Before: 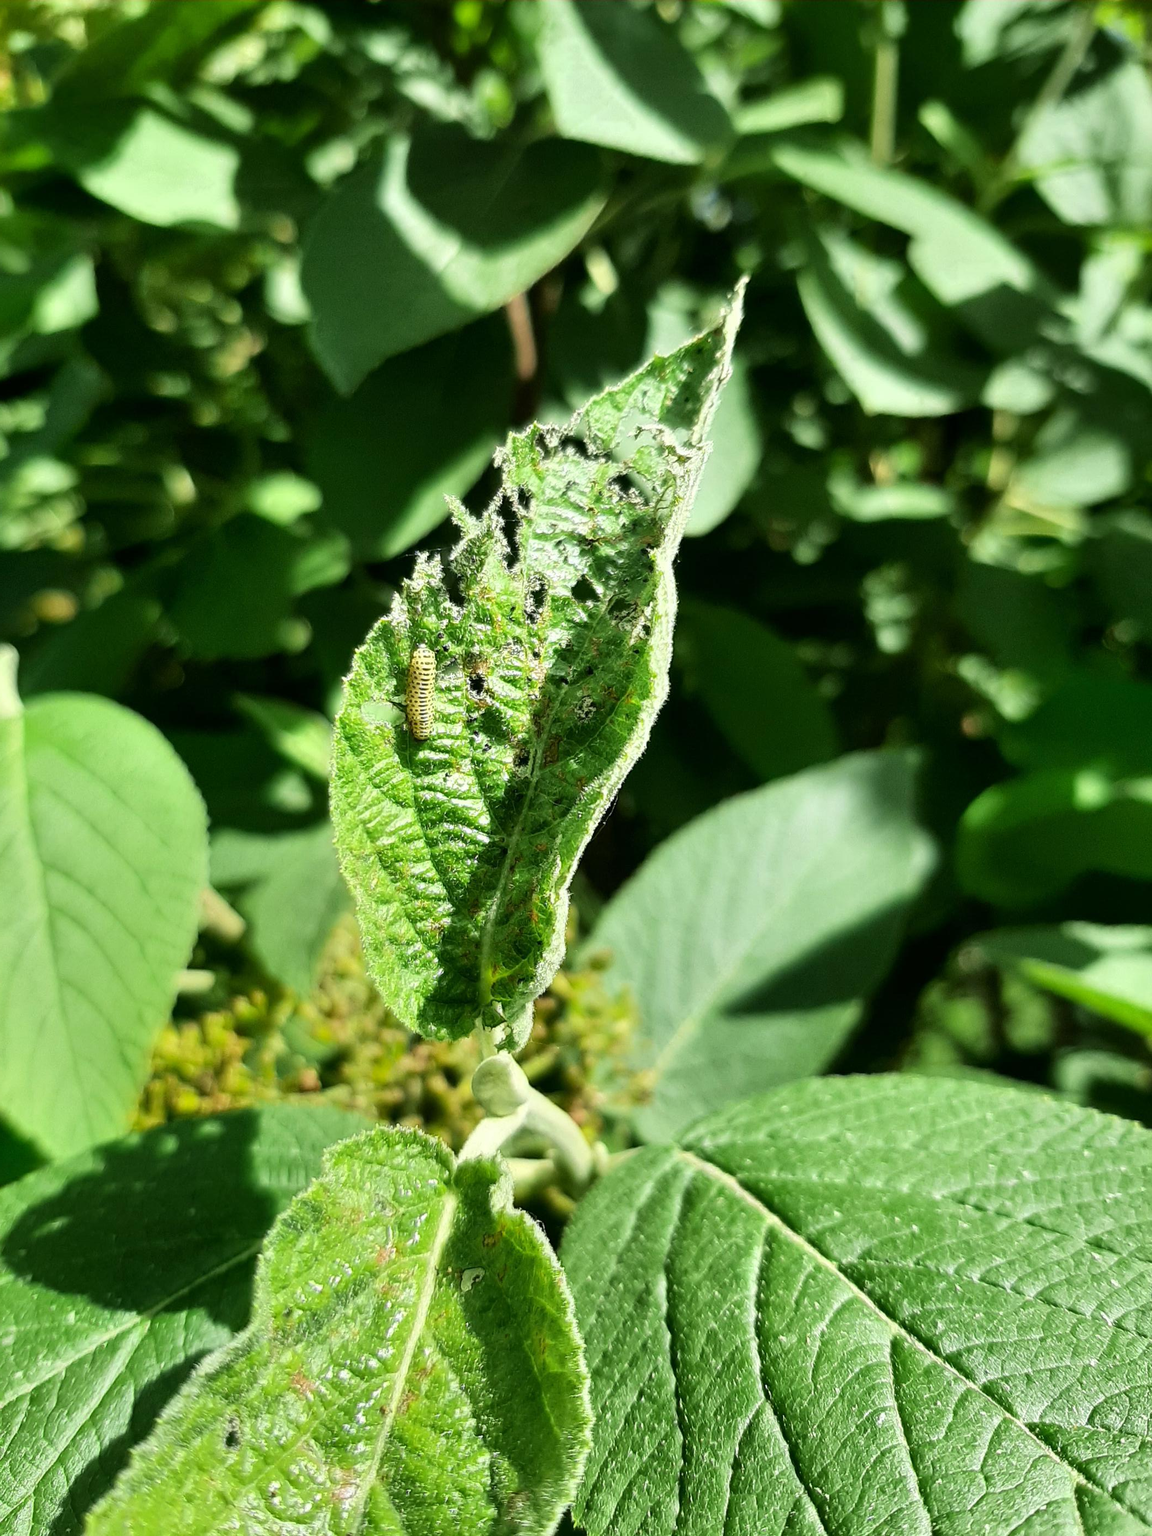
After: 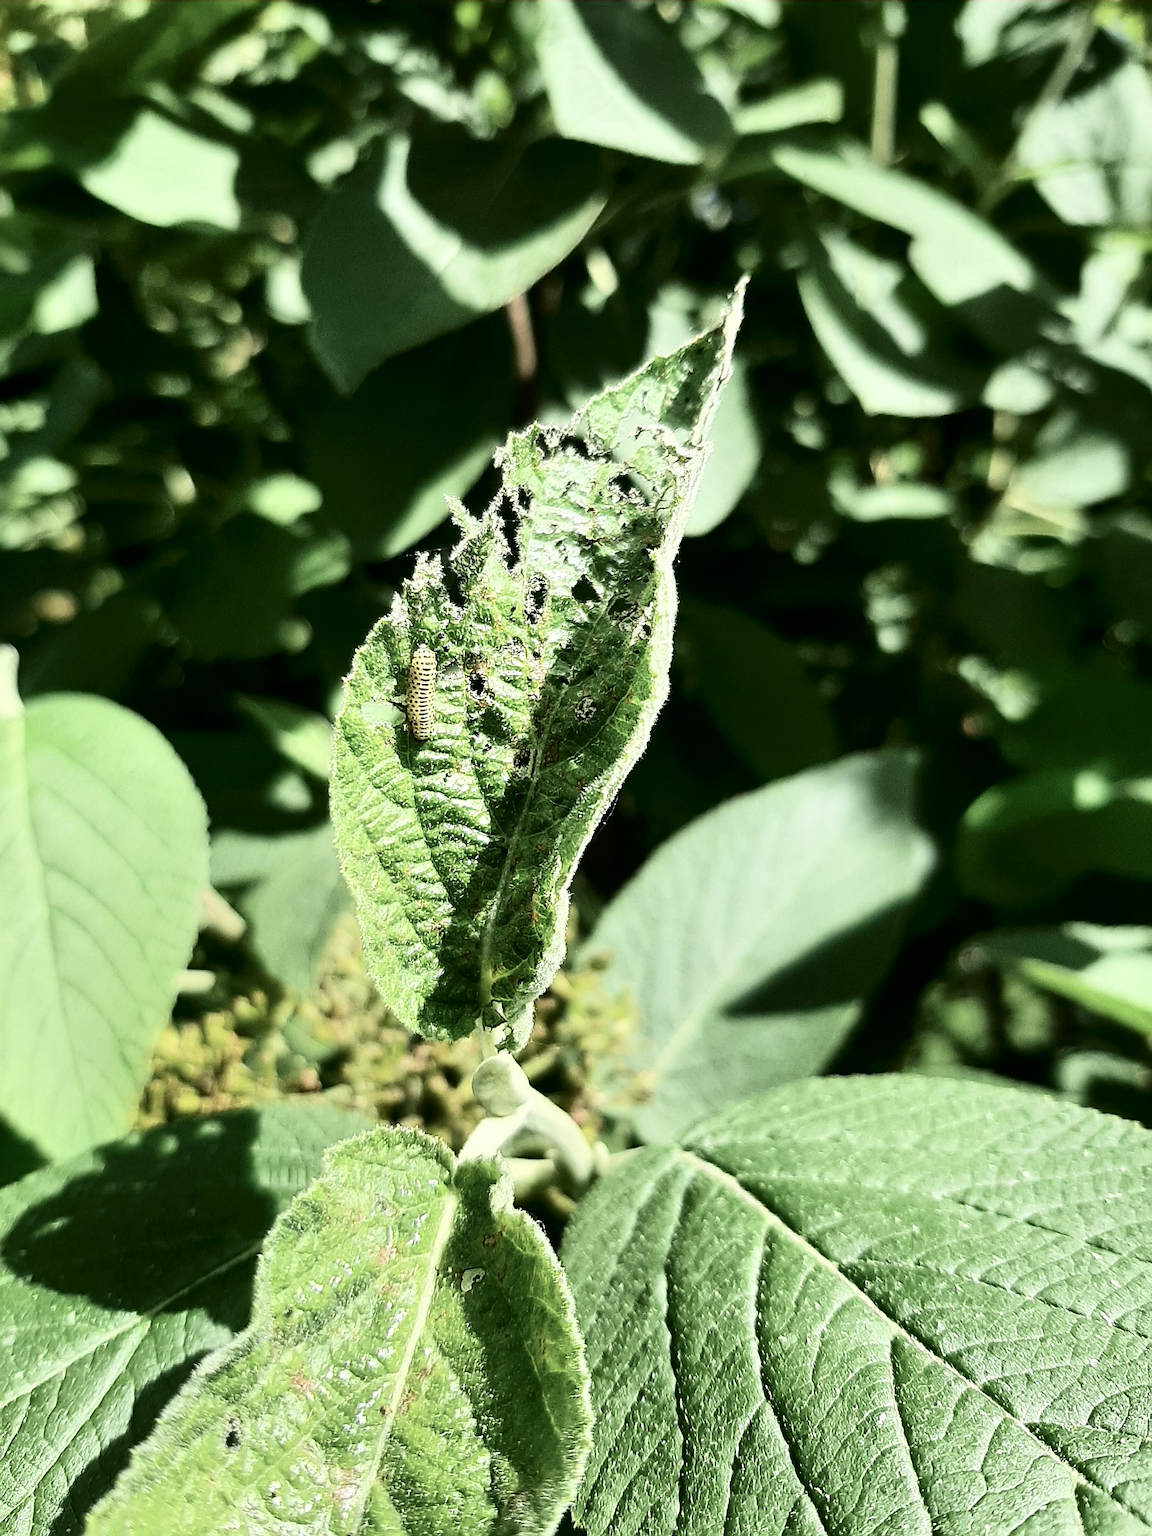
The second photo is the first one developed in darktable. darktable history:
sharpen: on, module defaults
contrast brightness saturation: contrast 0.25, saturation -0.31
shadows and highlights: radius 93.07, shadows -14.46, white point adjustment 0.23, highlights 31.48, compress 48.23%, highlights color adjustment 52.79%, soften with gaussian
